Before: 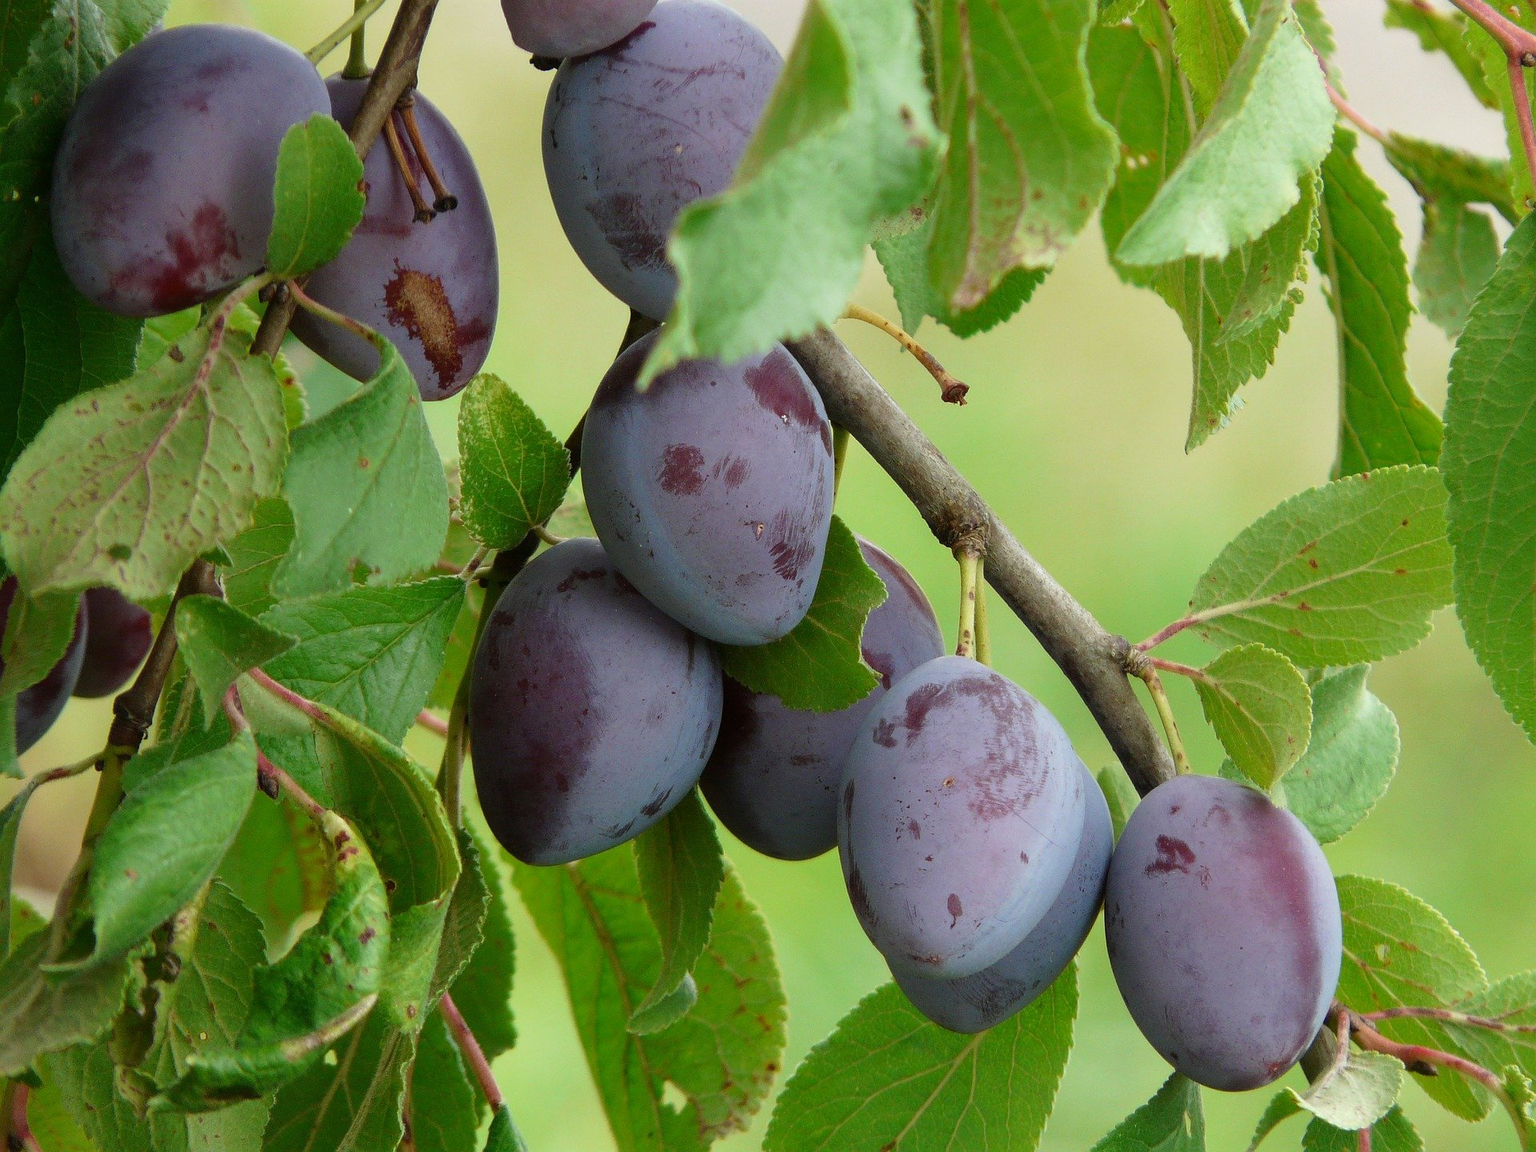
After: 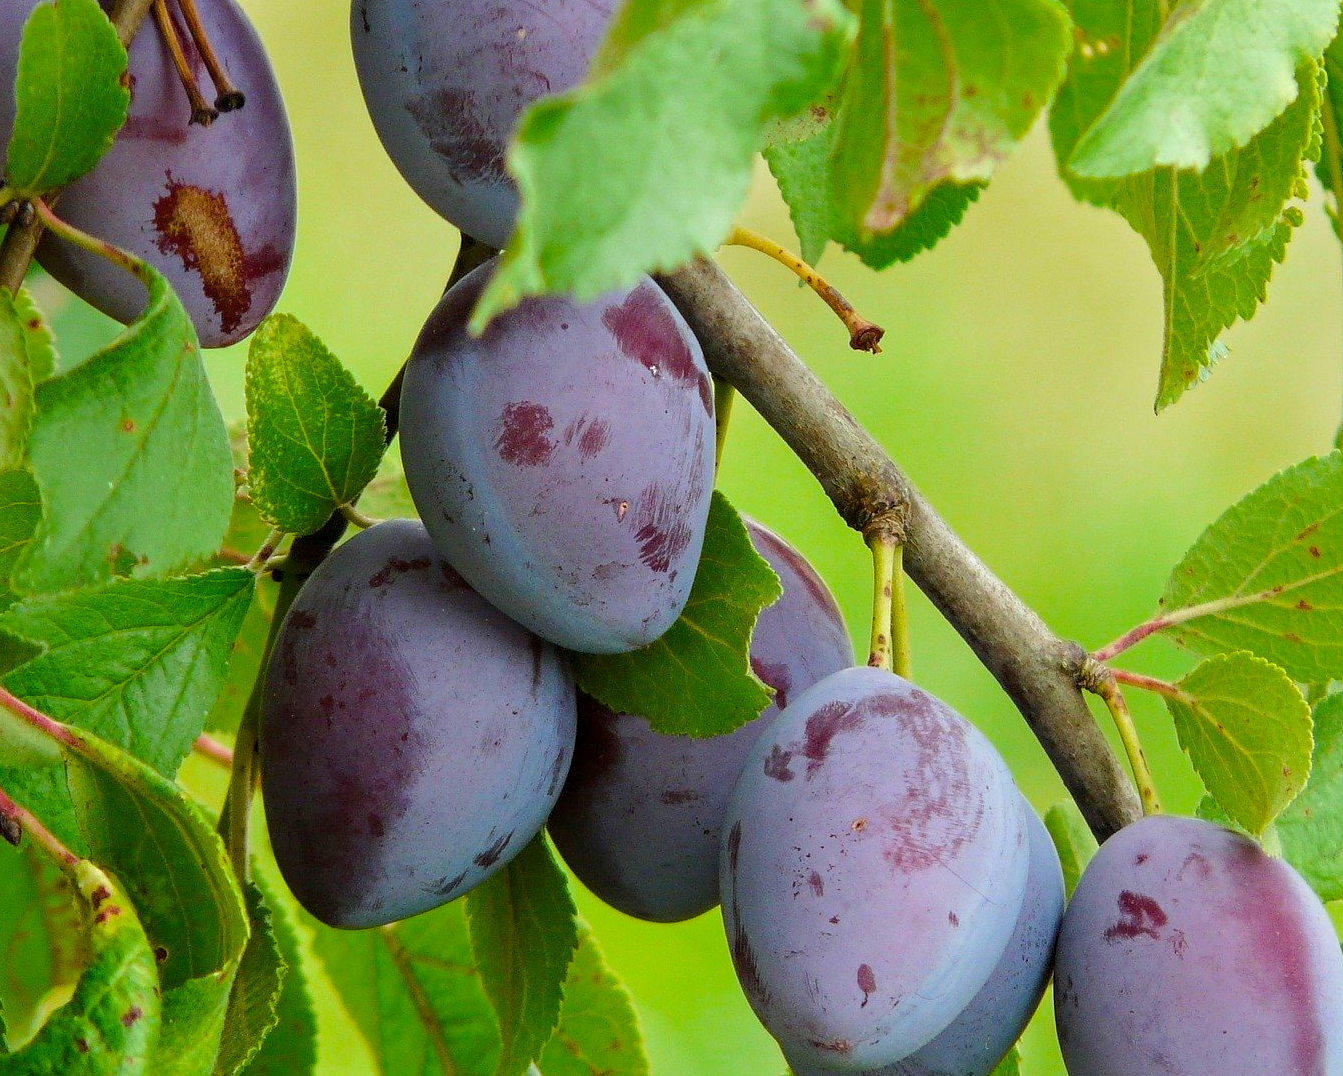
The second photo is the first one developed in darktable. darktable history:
color balance rgb: perceptual saturation grading › global saturation 25%, perceptual brilliance grading › mid-tones 10%, perceptual brilliance grading › shadows 15%, global vibrance 20%
contrast equalizer: y [[0.5, 0.501, 0.532, 0.538, 0.54, 0.541], [0.5 ×6], [0.5 ×6], [0 ×6], [0 ×6]]
crop and rotate: left 17.046%, top 10.659%, right 12.989%, bottom 14.553%
